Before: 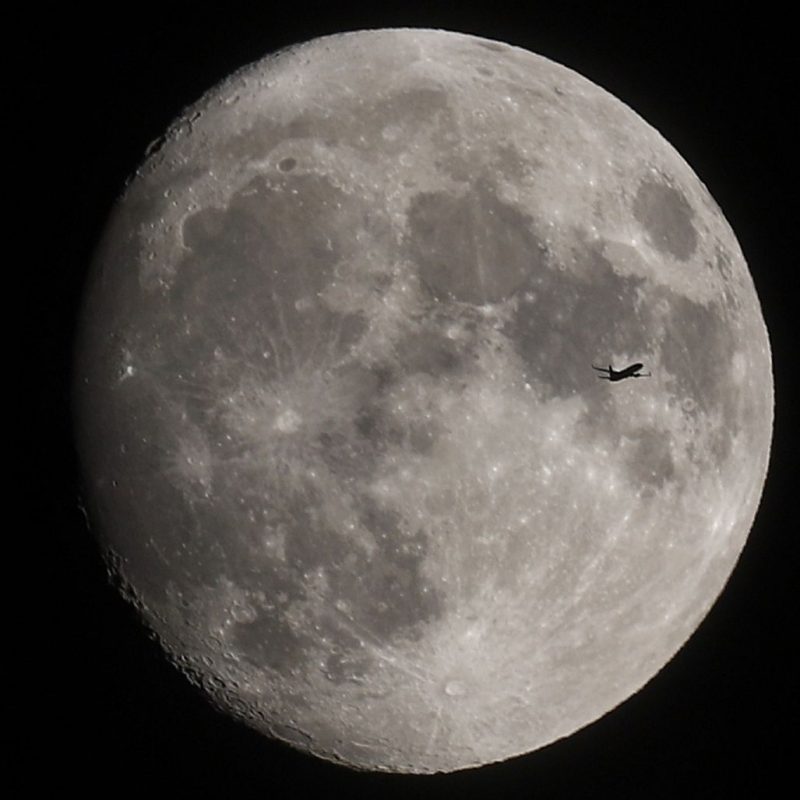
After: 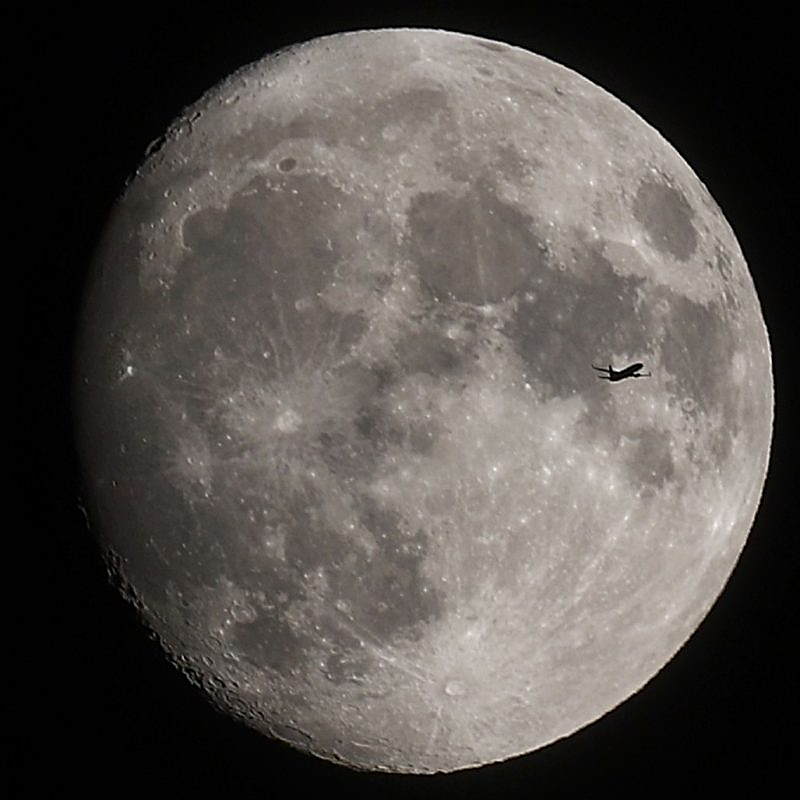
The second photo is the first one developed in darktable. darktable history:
sharpen: amount 0.582
shadows and highlights: shadows -24.69, highlights 49.87, soften with gaussian
